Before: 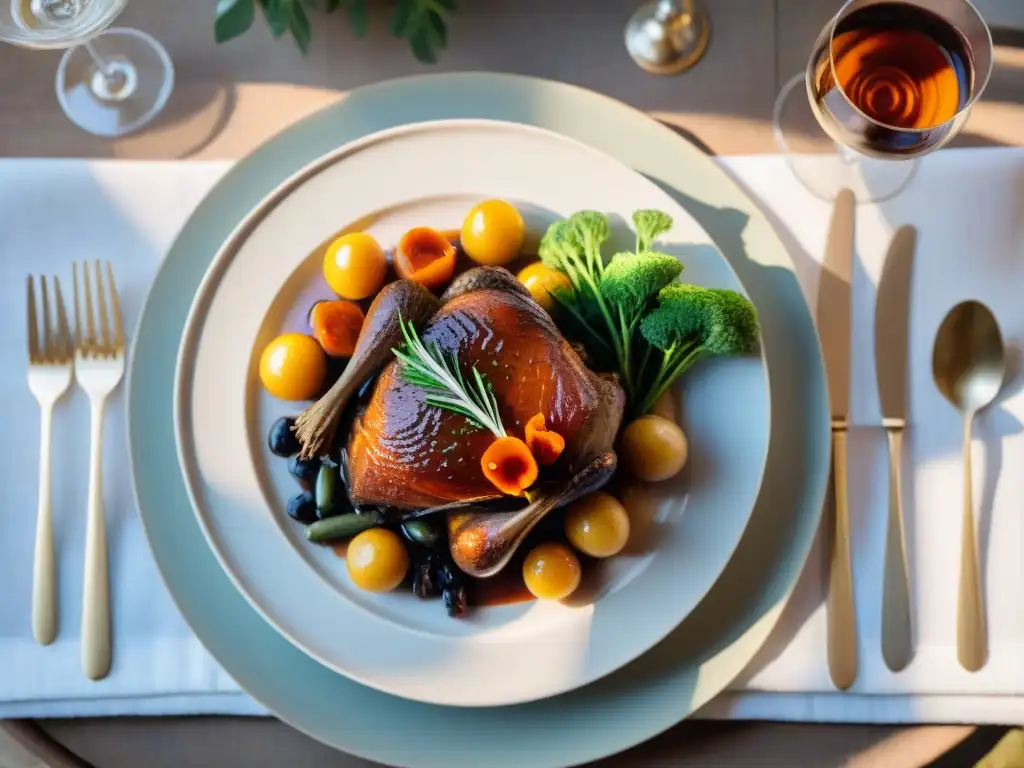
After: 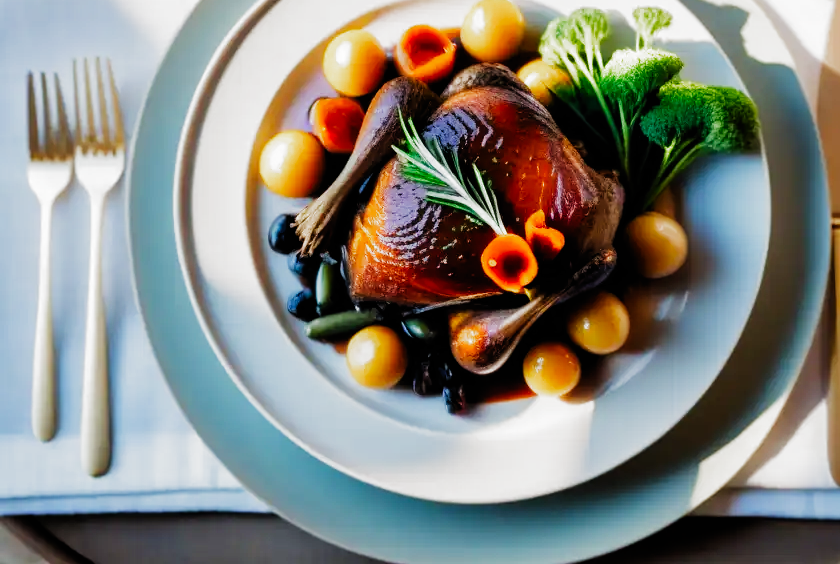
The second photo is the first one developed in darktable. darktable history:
crop: top 26.531%, right 17.959%
filmic rgb: black relative exposure -6.43 EV, white relative exposure 2.43 EV, threshold 3 EV, hardness 5.27, latitude 0.1%, contrast 1.425, highlights saturation mix 2%, preserve chrominance no, color science v5 (2021), contrast in shadows safe, contrast in highlights safe, enable highlight reconstruction true
tone equalizer: on, module defaults
